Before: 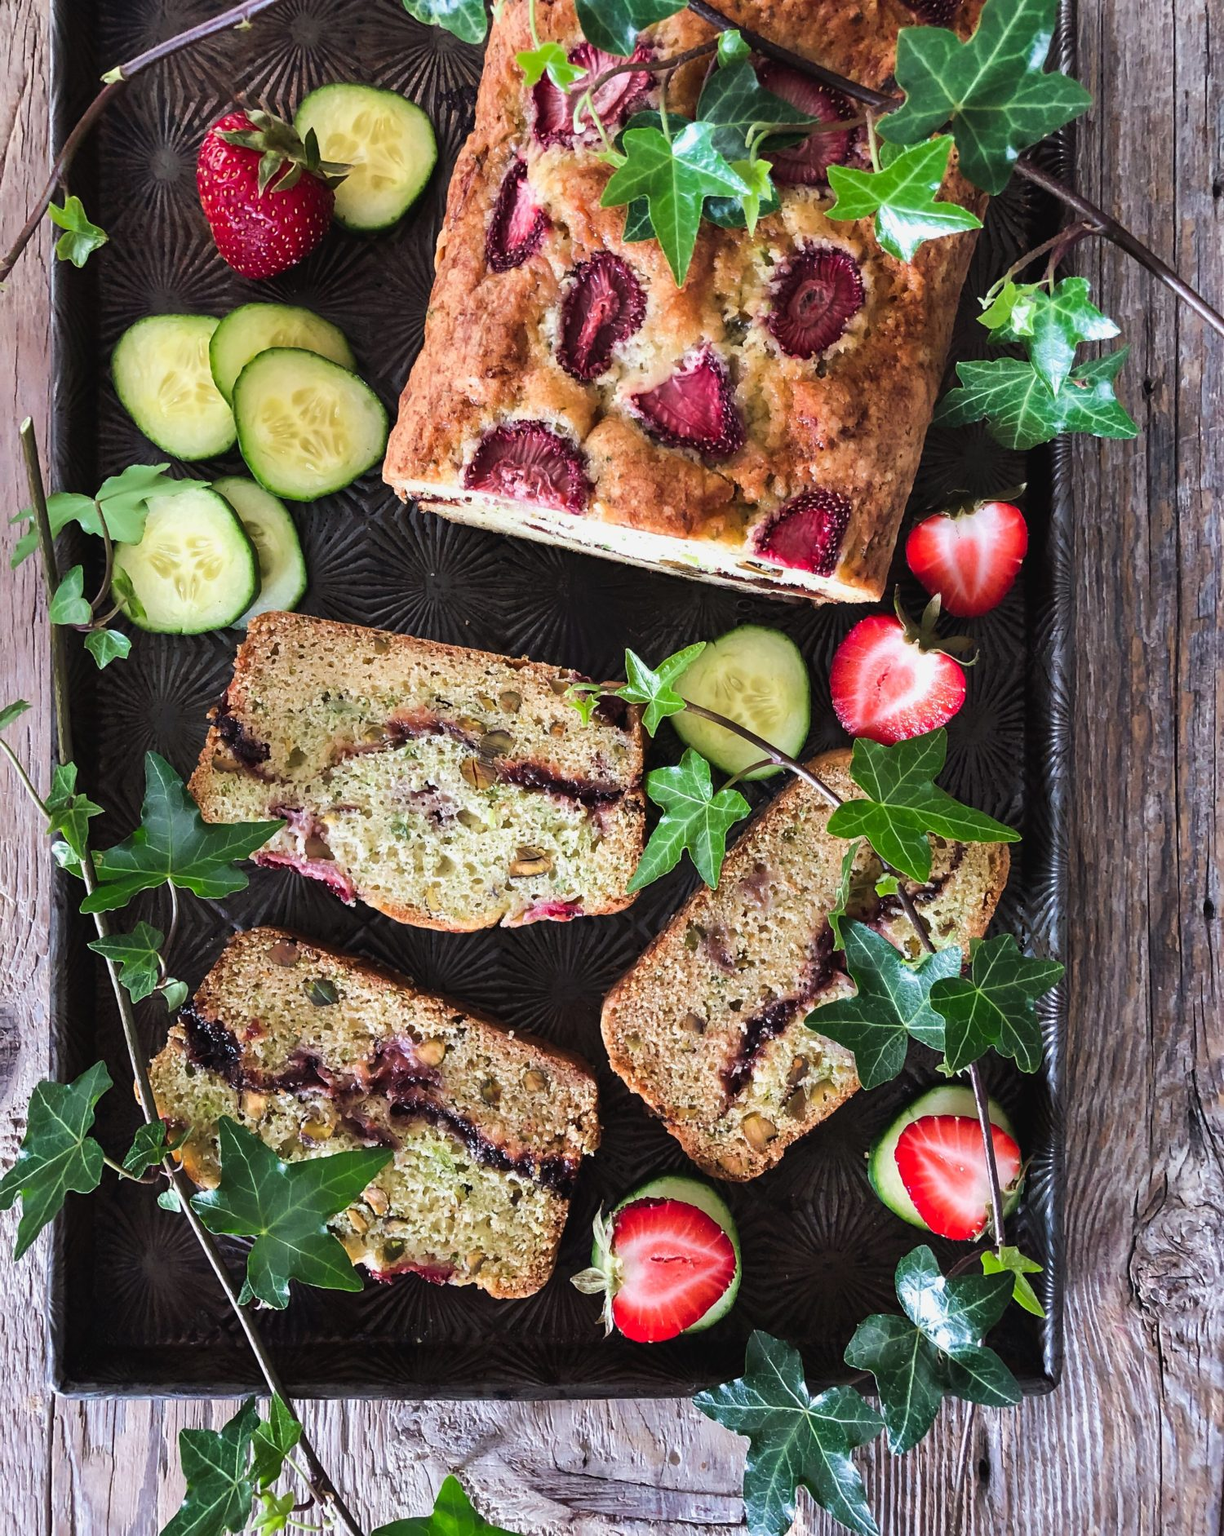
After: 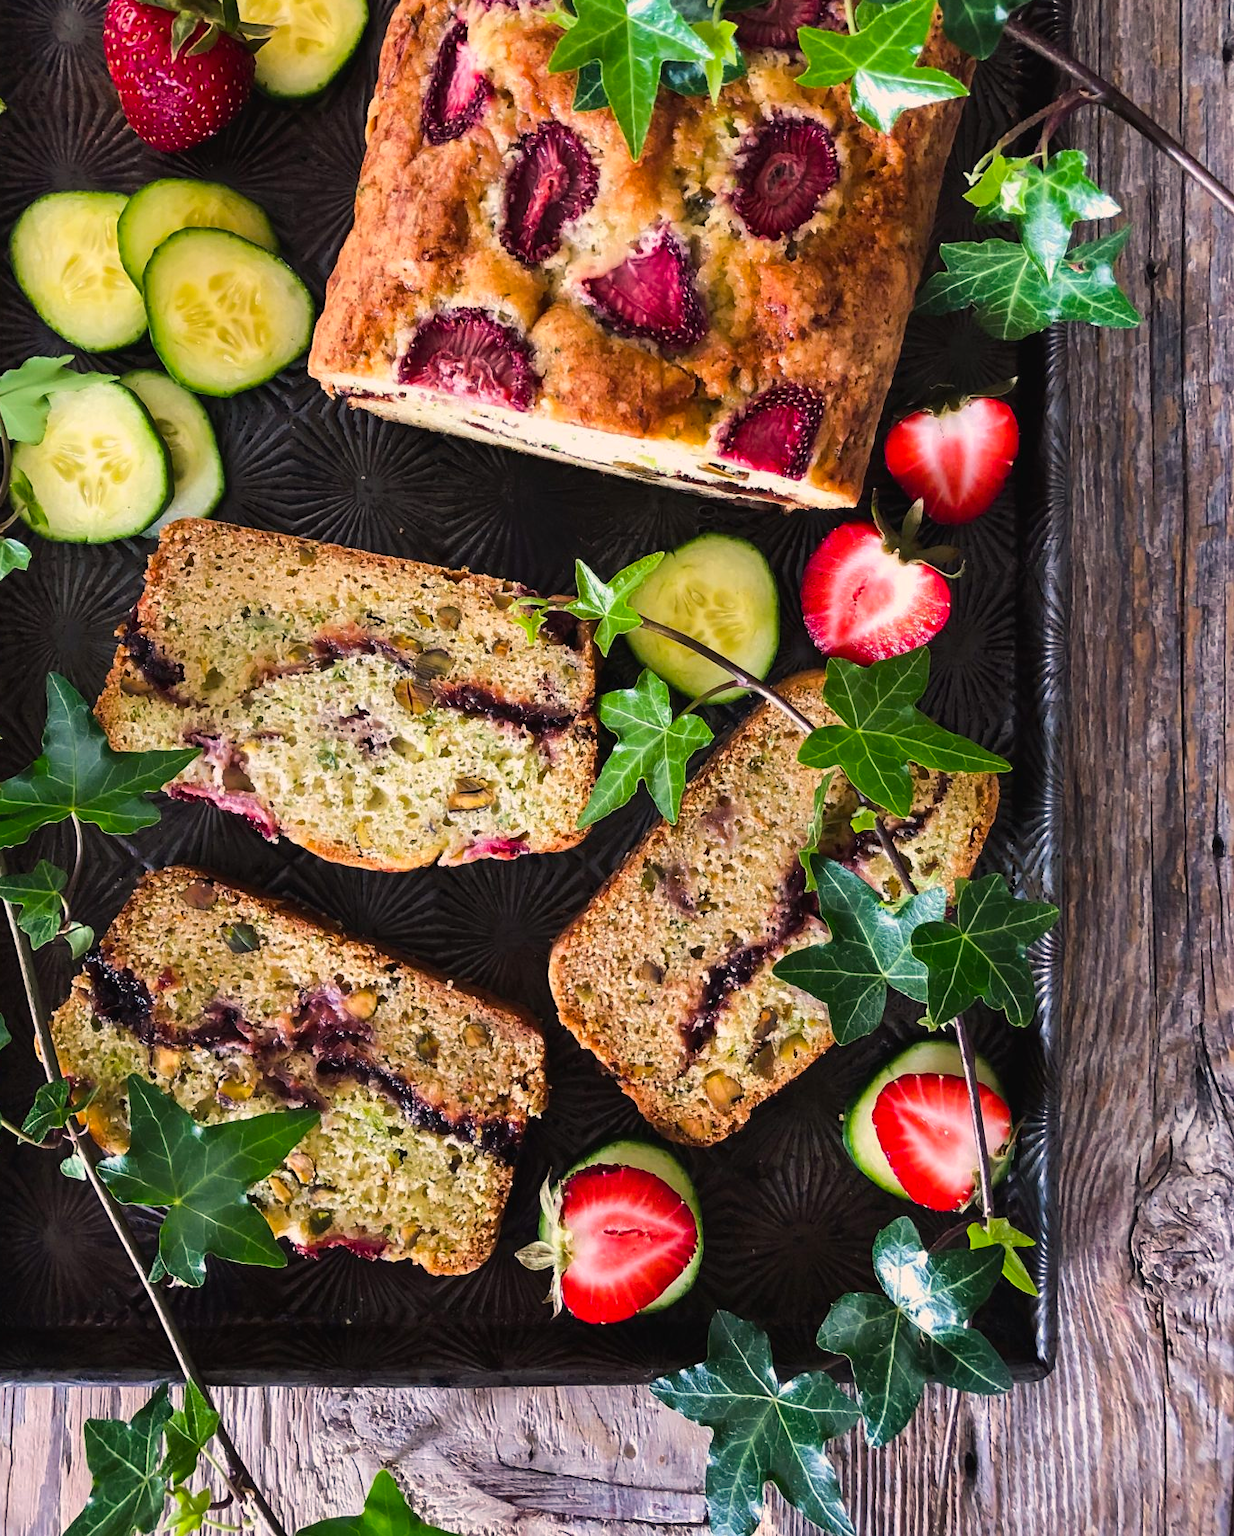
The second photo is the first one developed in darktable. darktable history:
crop and rotate: left 8.429%, top 9.235%
color balance rgb: shadows lift › luminance -20.113%, highlights gain › chroma 3.079%, highlights gain › hue 60.26°, perceptual saturation grading › global saturation 19.295%, global vibrance 15.182%
